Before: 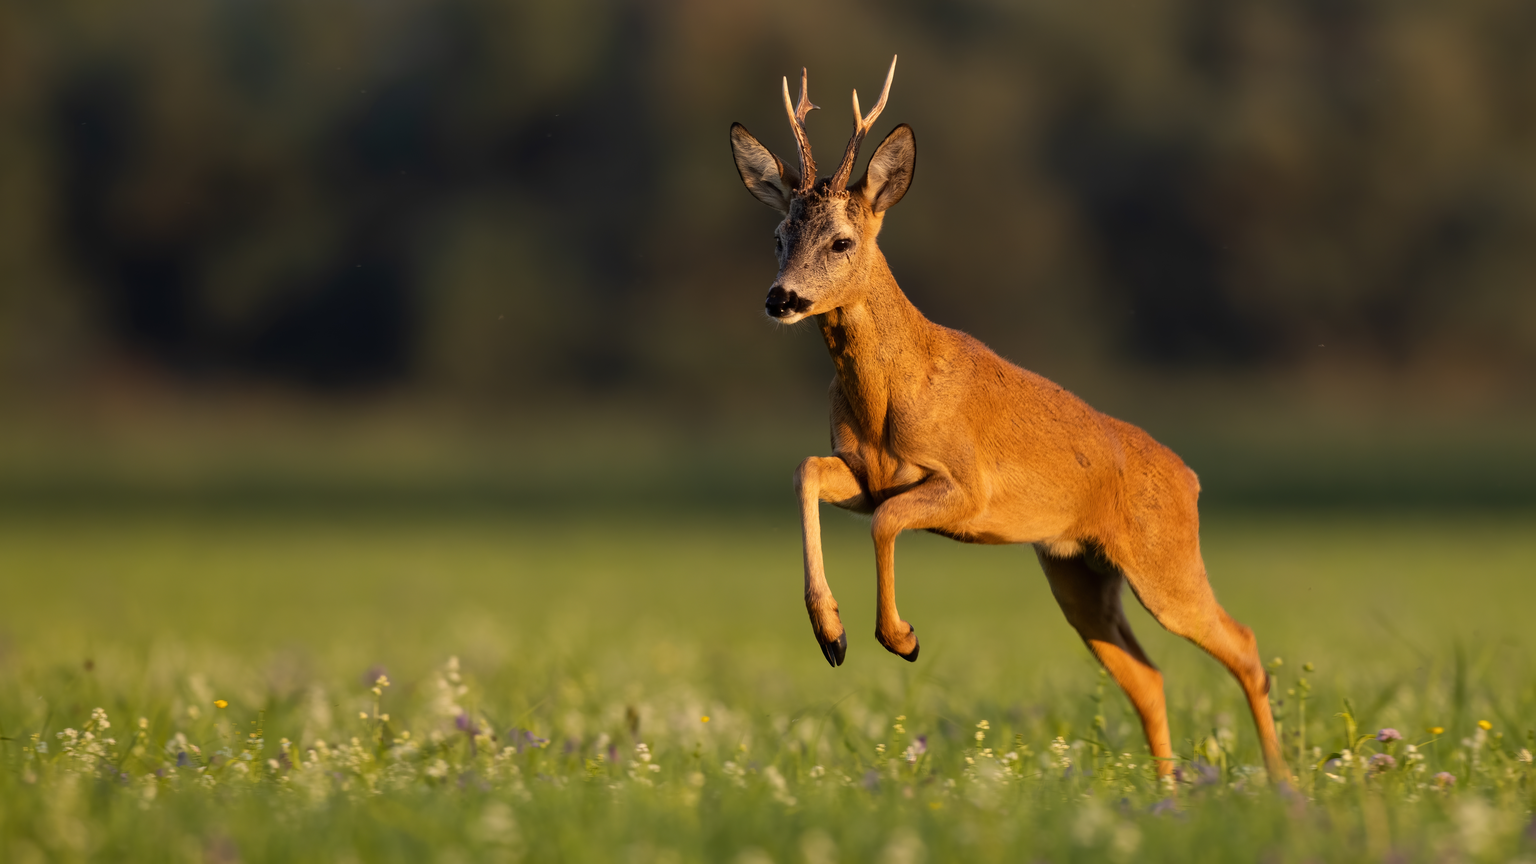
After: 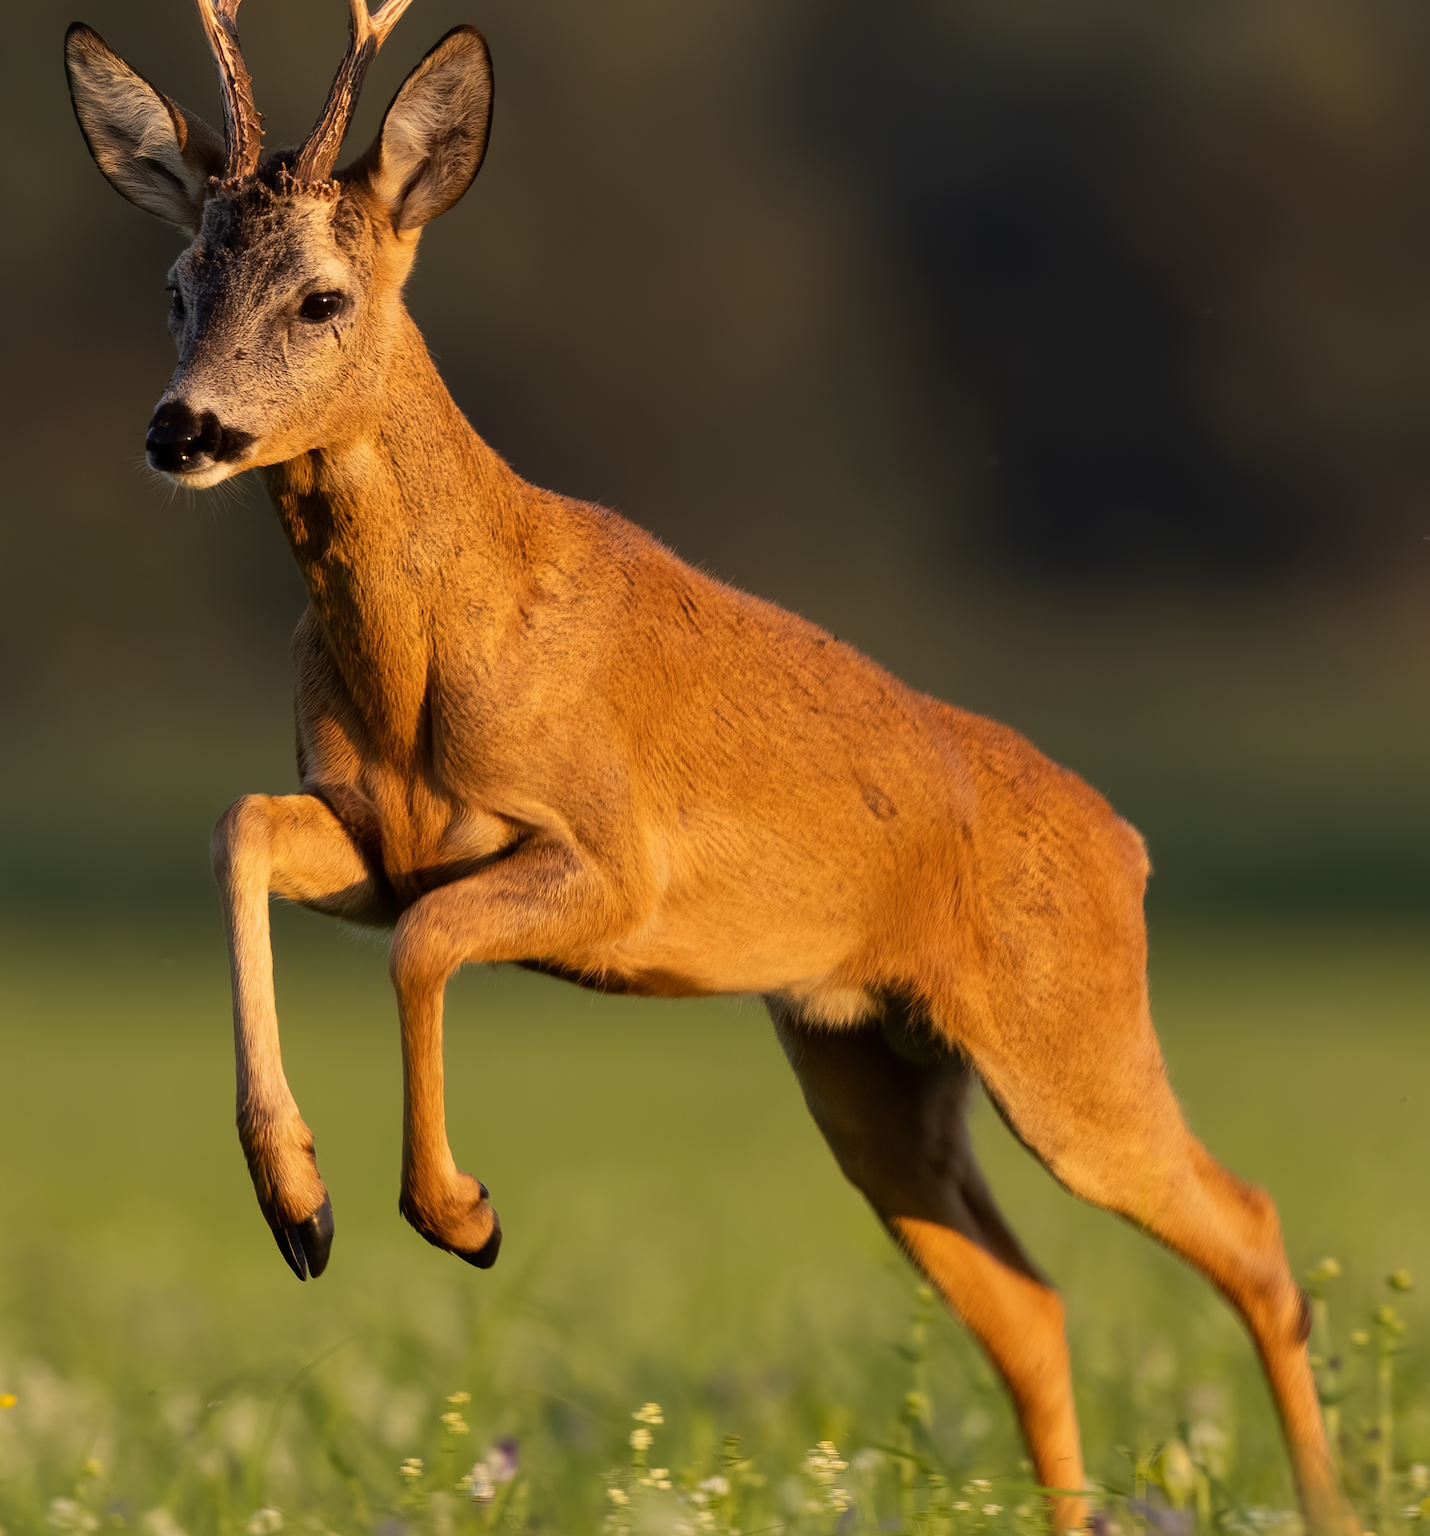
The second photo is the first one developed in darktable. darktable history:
crop: left 45.743%, top 13.057%, right 13.936%, bottom 9.936%
